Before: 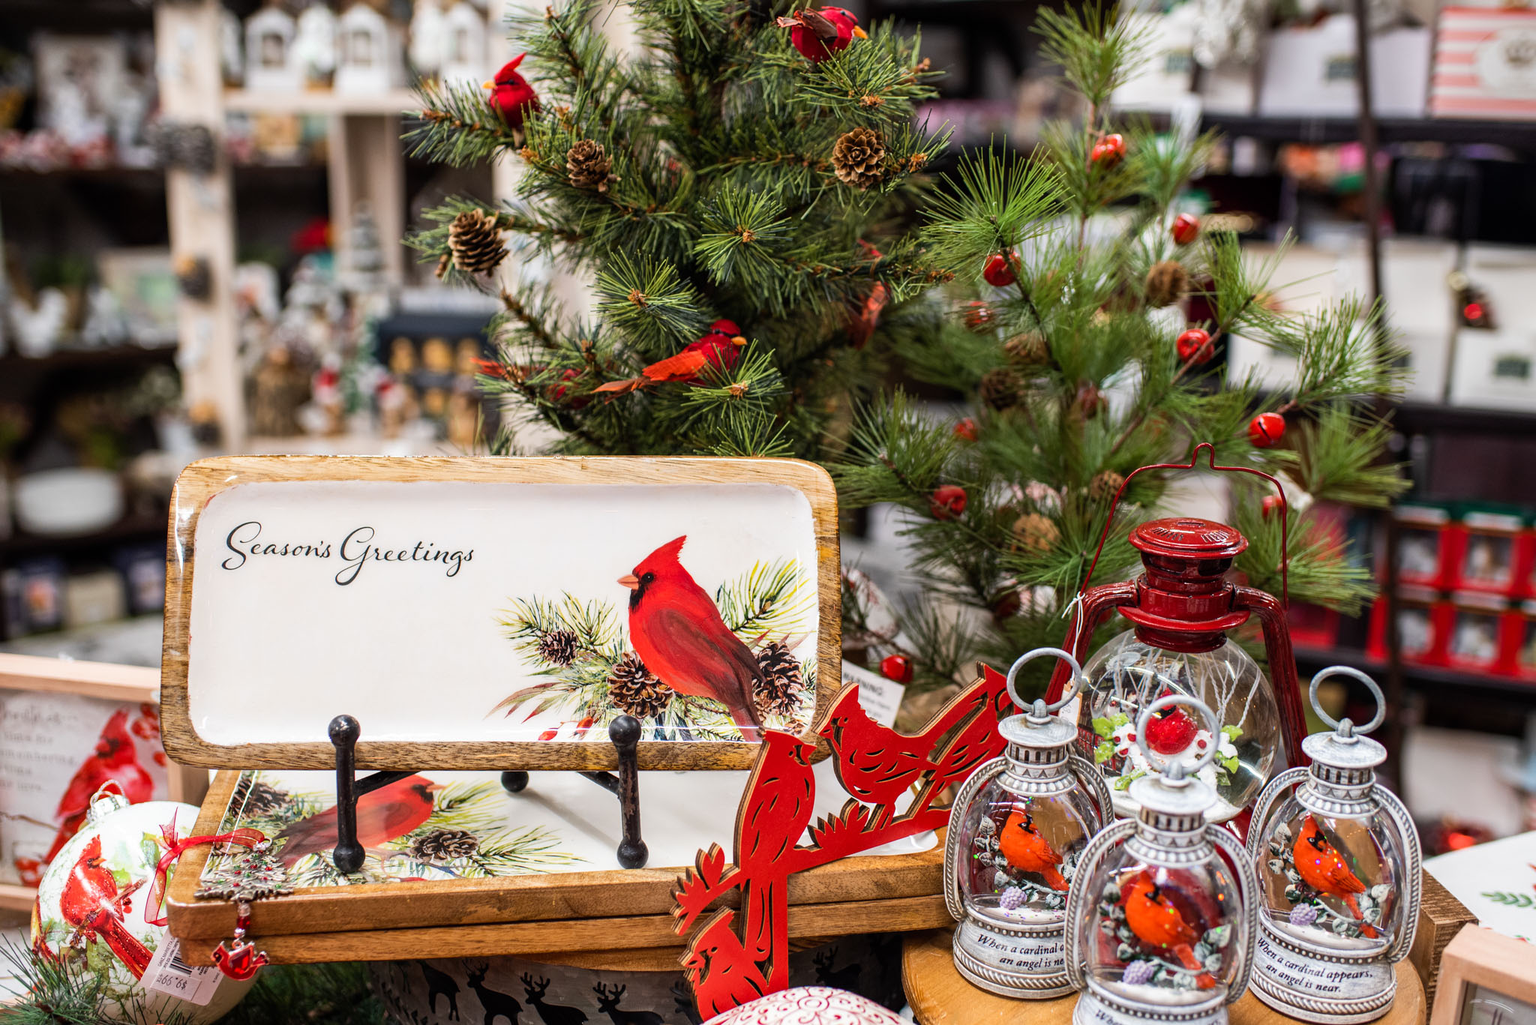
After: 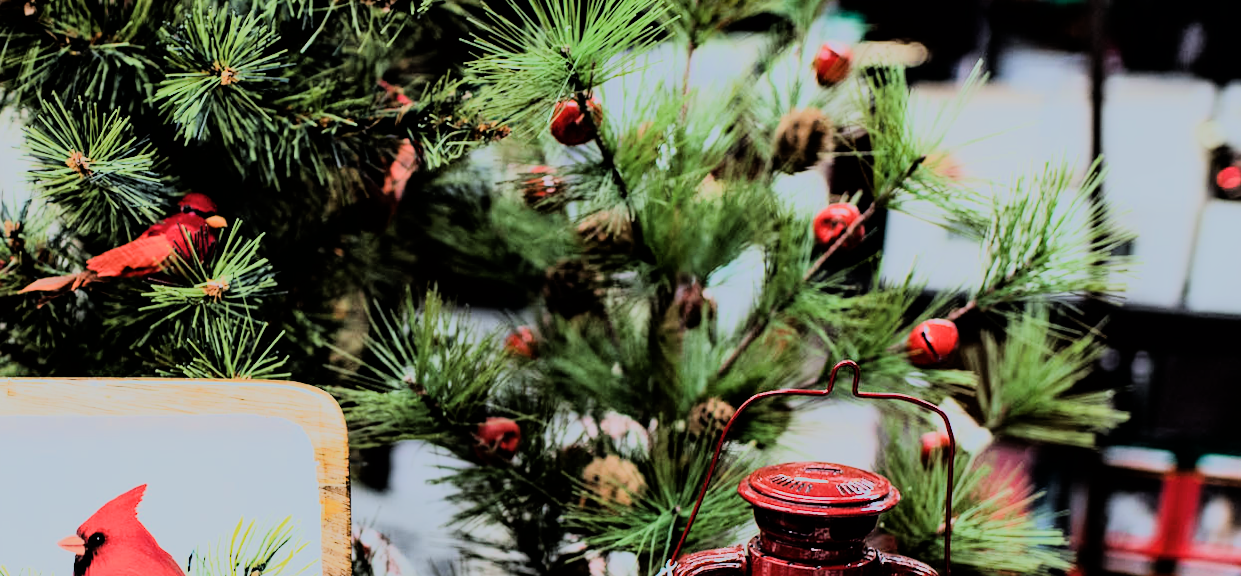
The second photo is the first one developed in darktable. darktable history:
rotate and perspective: rotation 0.074°, lens shift (vertical) 0.096, lens shift (horizontal) -0.041, crop left 0.043, crop right 0.952, crop top 0.024, crop bottom 0.979
filmic rgb: black relative exposure -6.82 EV, white relative exposure 5.89 EV, hardness 2.71
crop: left 36.005%, top 18.293%, right 0.31%, bottom 38.444%
color calibration: illuminant Planckian (black body), x 0.375, y 0.373, temperature 4117 K
rgb curve: curves: ch0 [(0, 0) (0.21, 0.15) (0.24, 0.21) (0.5, 0.75) (0.75, 0.96) (0.89, 0.99) (1, 1)]; ch1 [(0, 0.02) (0.21, 0.13) (0.25, 0.2) (0.5, 0.67) (0.75, 0.9) (0.89, 0.97) (1, 1)]; ch2 [(0, 0.02) (0.21, 0.13) (0.25, 0.2) (0.5, 0.67) (0.75, 0.9) (0.89, 0.97) (1, 1)], compensate middle gray true
